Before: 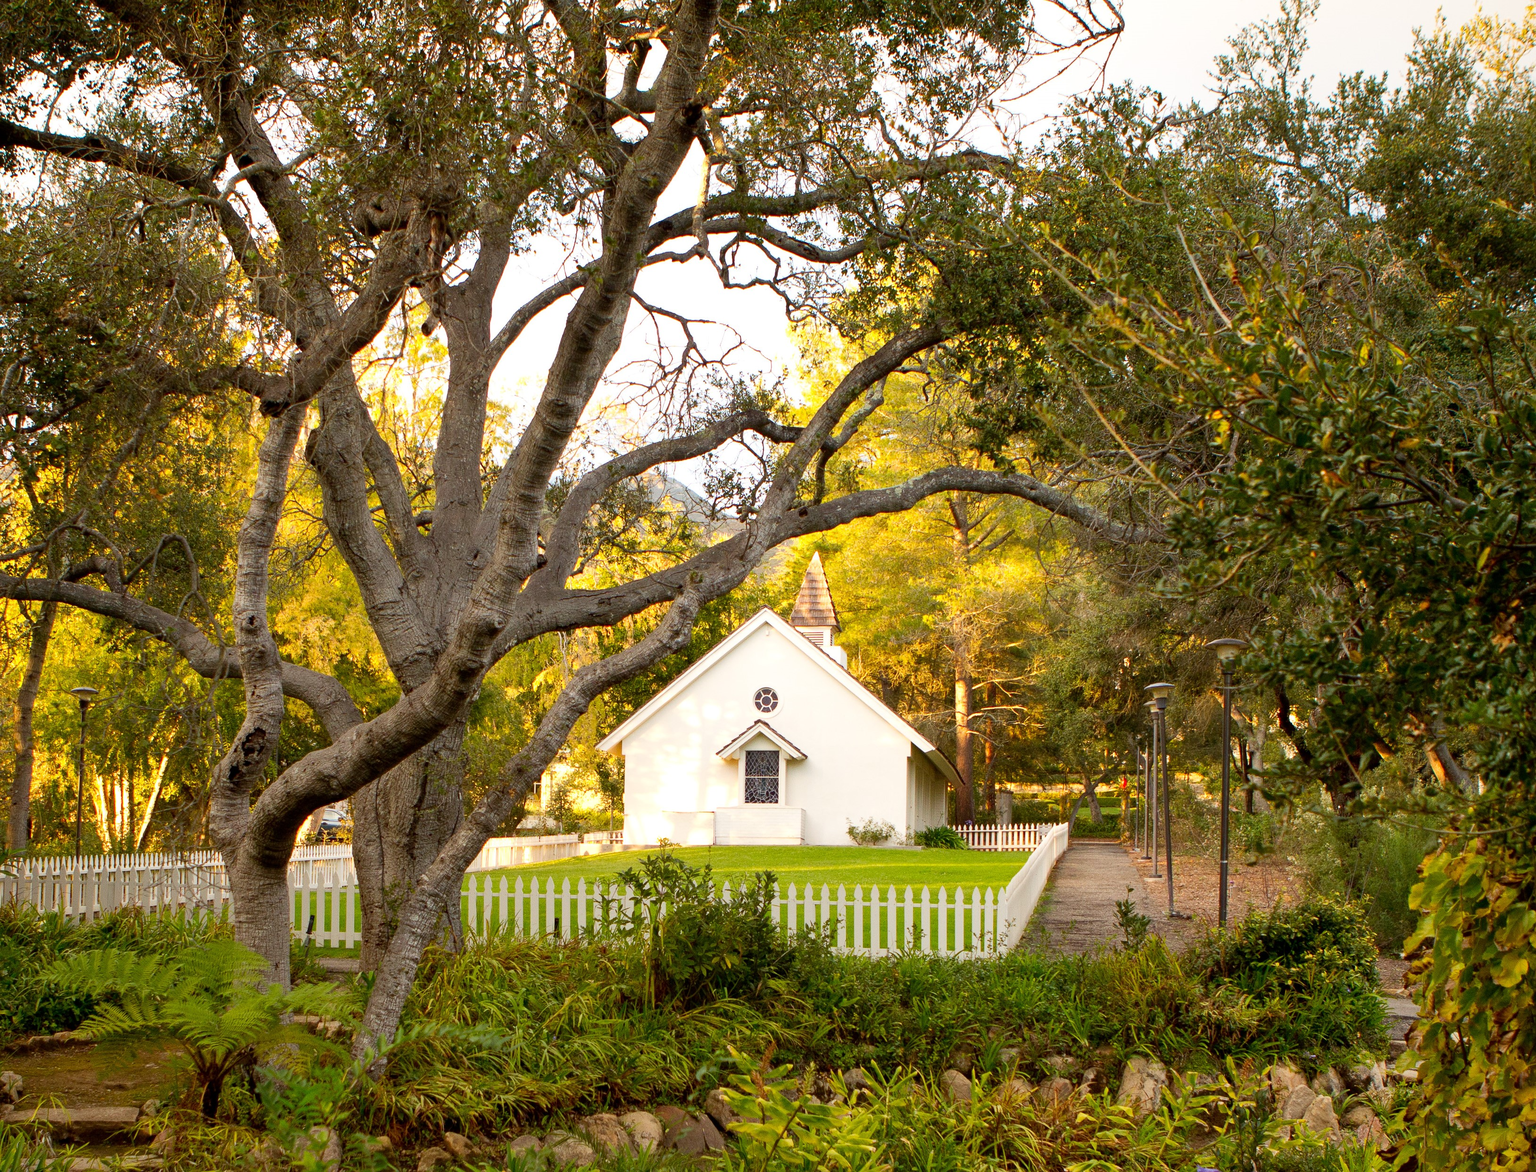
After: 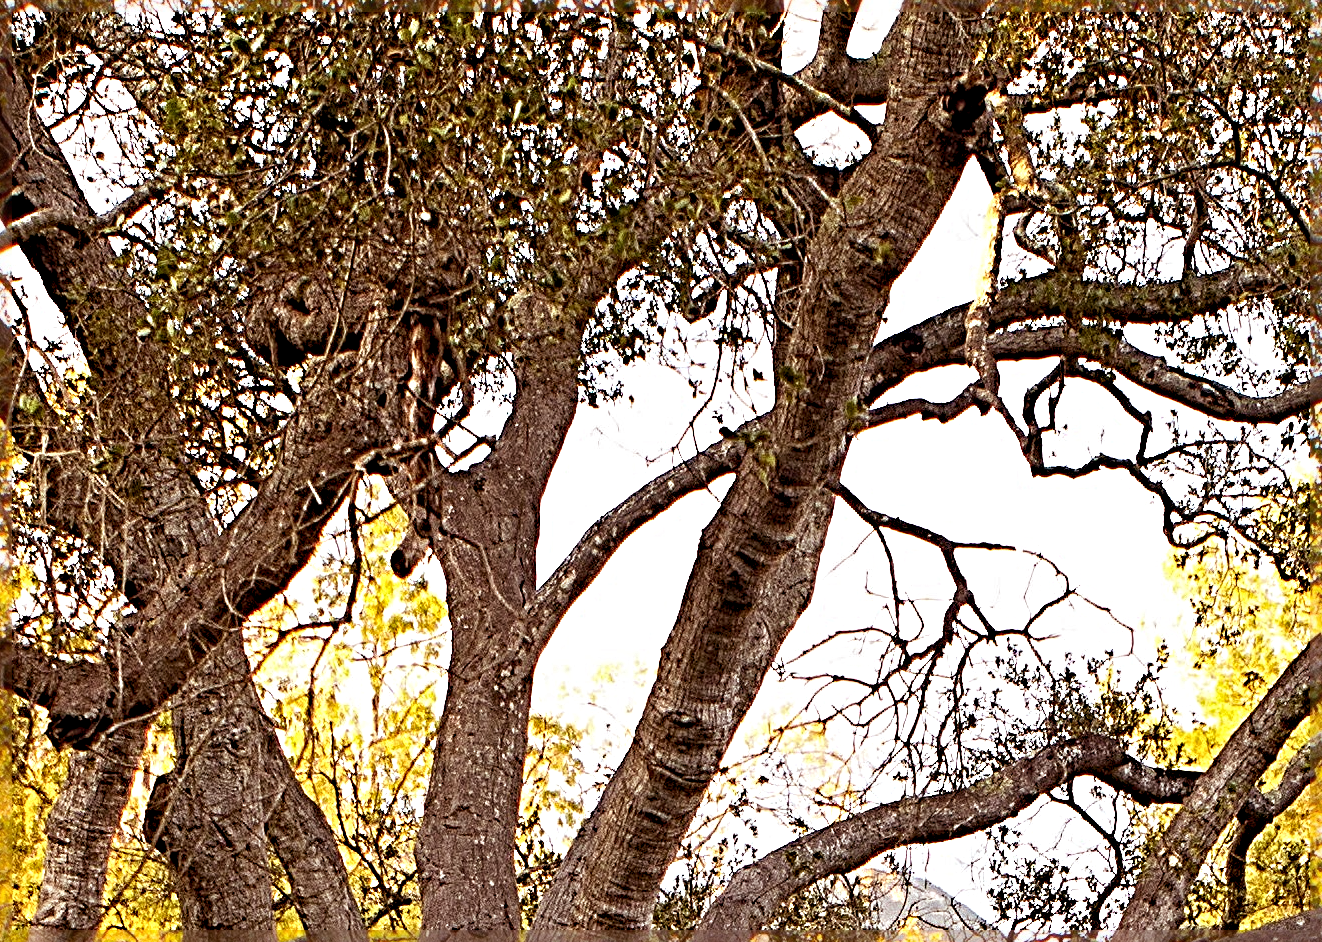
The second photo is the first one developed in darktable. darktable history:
rgb levels: mode RGB, independent channels, levels [[0, 0.474, 1], [0, 0.5, 1], [0, 0.5, 1]]
crop: left 15.452%, top 5.459%, right 43.956%, bottom 56.62%
sharpen: radius 6.3, amount 1.8, threshold 0
